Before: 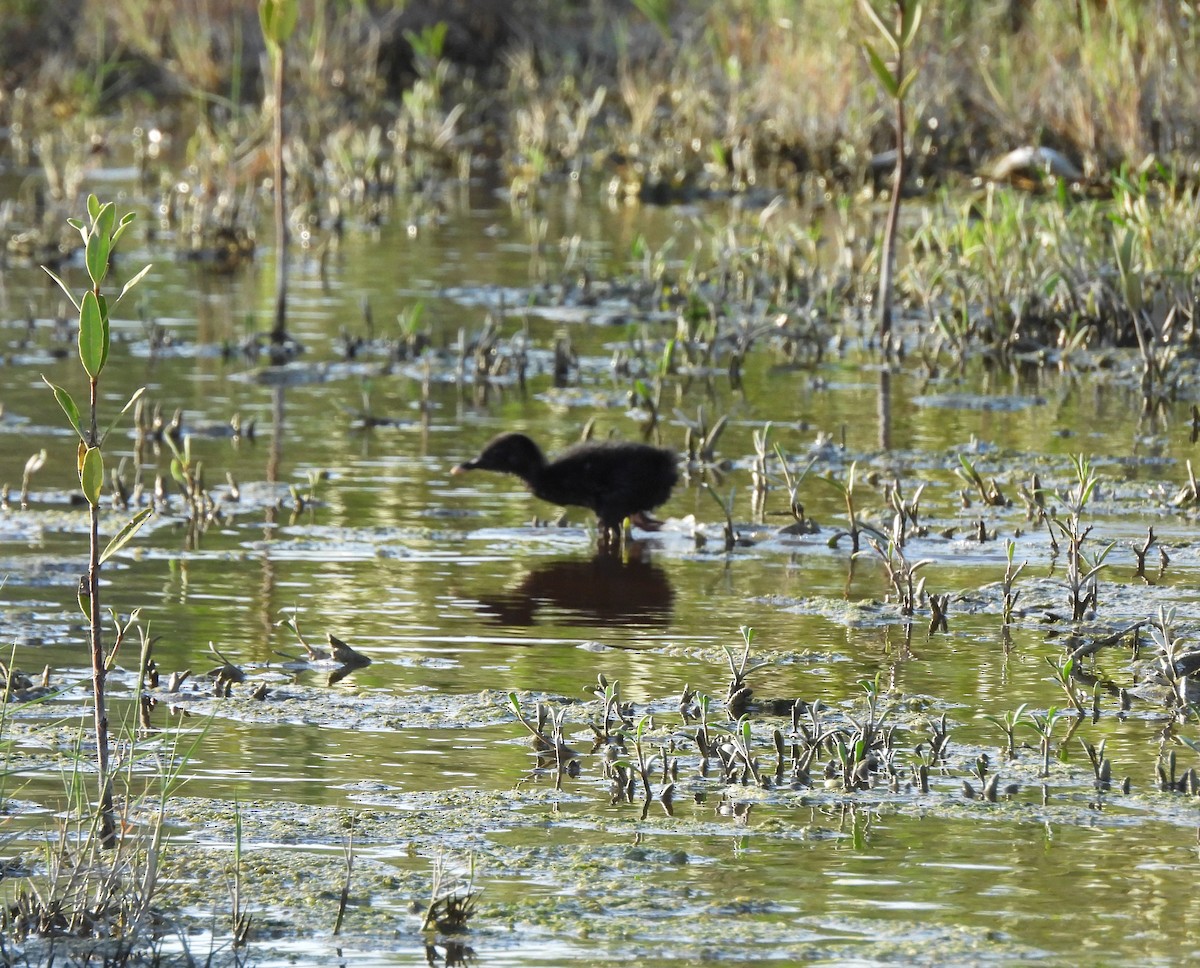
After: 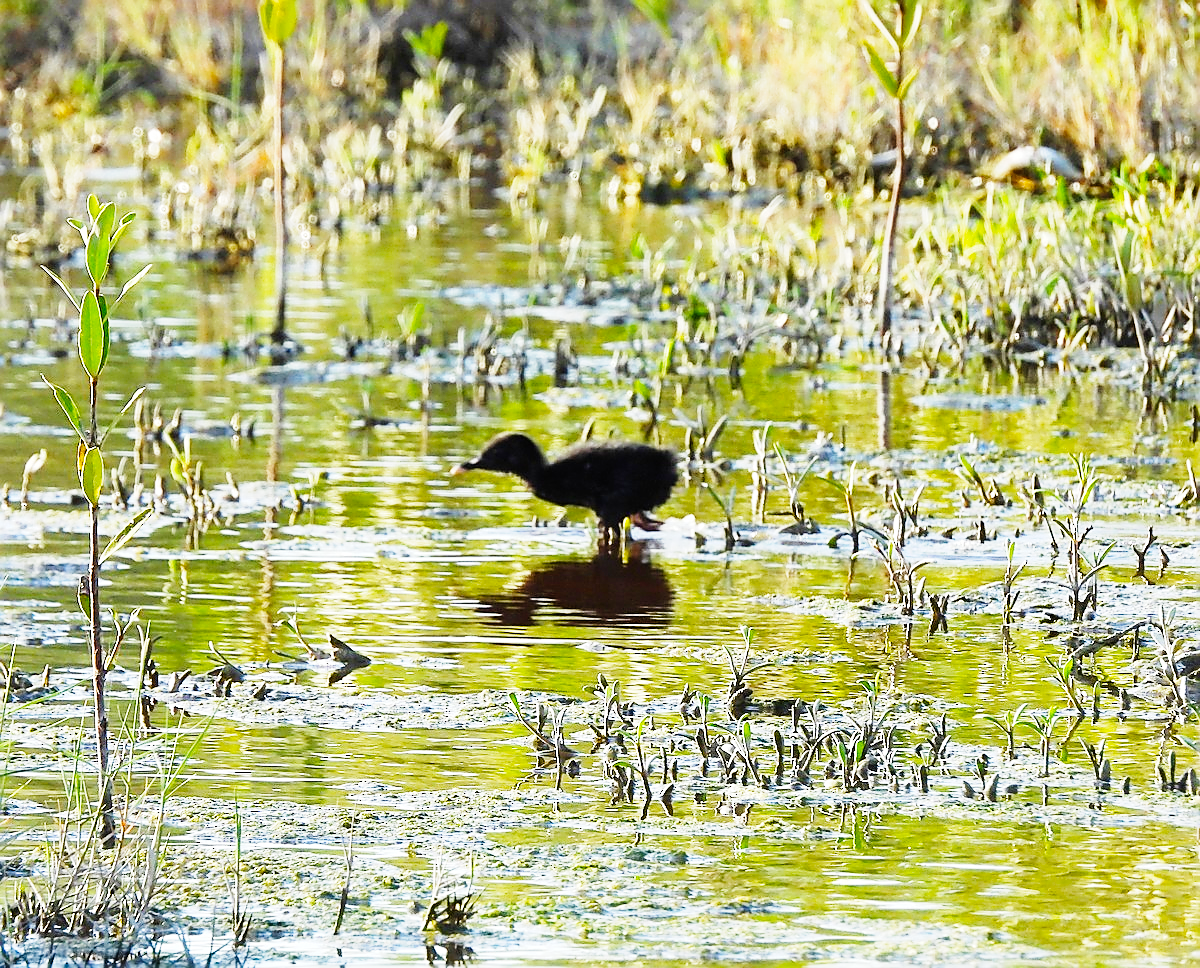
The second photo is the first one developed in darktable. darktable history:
sharpen: radius 1.4, amount 1.25, threshold 0.7
base curve: curves: ch0 [(0, 0) (0, 0.001) (0.001, 0.001) (0.004, 0.002) (0.007, 0.004) (0.015, 0.013) (0.033, 0.045) (0.052, 0.096) (0.075, 0.17) (0.099, 0.241) (0.163, 0.42) (0.219, 0.55) (0.259, 0.616) (0.327, 0.722) (0.365, 0.765) (0.522, 0.873) (0.547, 0.881) (0.689, 0.919) (0.826, 0.952) (1, 1)], preserve colors none
color balance rgb: perceptual saturation grading › global saturation 25%, global vibrance 20%
